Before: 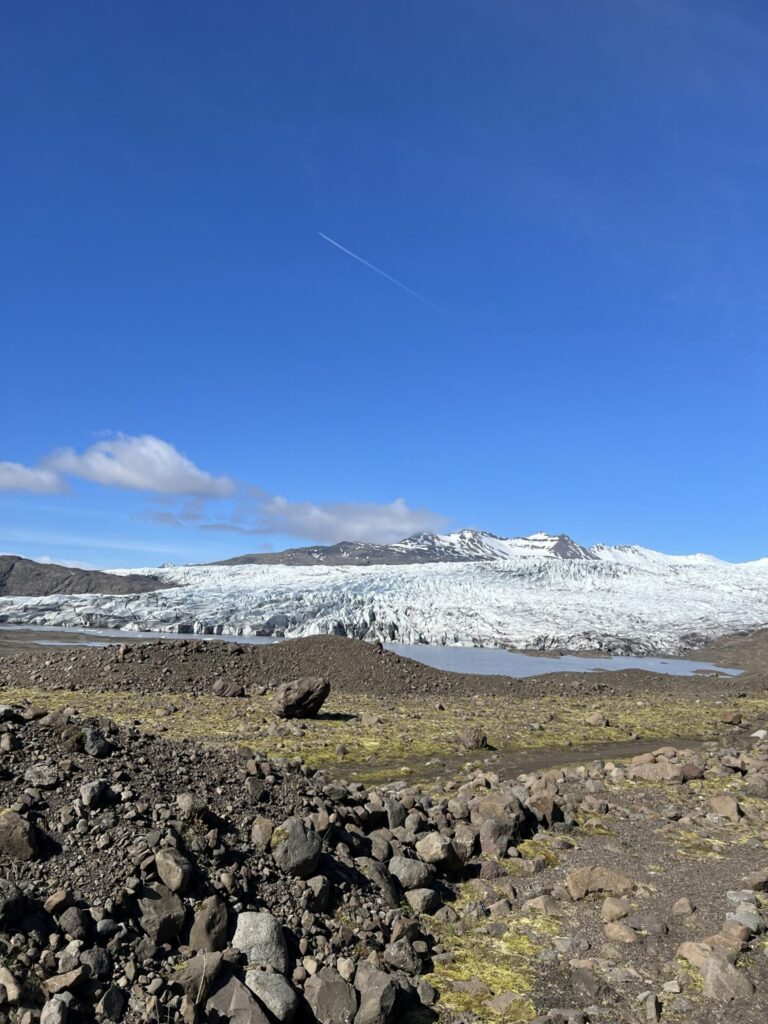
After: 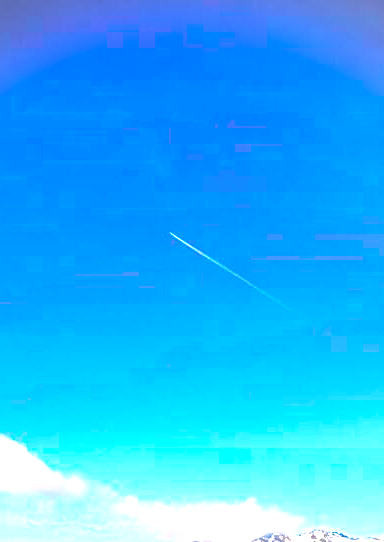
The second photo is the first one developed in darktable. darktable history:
color correction: highlights a* 11.7, highlights b* 11.47
crop: left 19.45%, right 30.497%, bottom 47.009%
levels: levels [0, 0.352, 0.703]
tone equalizer: edges refinement/feathering 500, mask exposure compensation -1.57 EV, preserve details no
vignetting: fall-off start 100.55%, center (-0.029, 0.244), dithering 8-bit output
sharpen: on, module defaults
color zones: curves: ch0 [(0.018, 0.548) (0.197, 0.654) (0.425, 0.447) (0.605, 0.658) (0.732, 0.579)]; ch1 [(0.105, 0.531) (0.224, 0.531) (0.386, 0.39) (0.618, 0.456) (0.732, 0.456) (0.956, 0.421)]; ch2 [(0.039, 0.583) (0.215, 0.465) (0.399, 0.544) (0.465, 0.548) (0.614, 0.447) (0.724, 0.43) (0.882, 0.623) (0.956, 0.632)]
color balance rgb: global offset › luminance 0.238%, linear chroma grading › global chroma 15.406%, perceptual saturation grading › global saturation 0.447%, perceptual saturation grading › highlights -17.342%, perceptual saturation grading › mid-tones 32.562%, perceptual saturation grading › shadows 50.492%, global vibrance 42.782%
